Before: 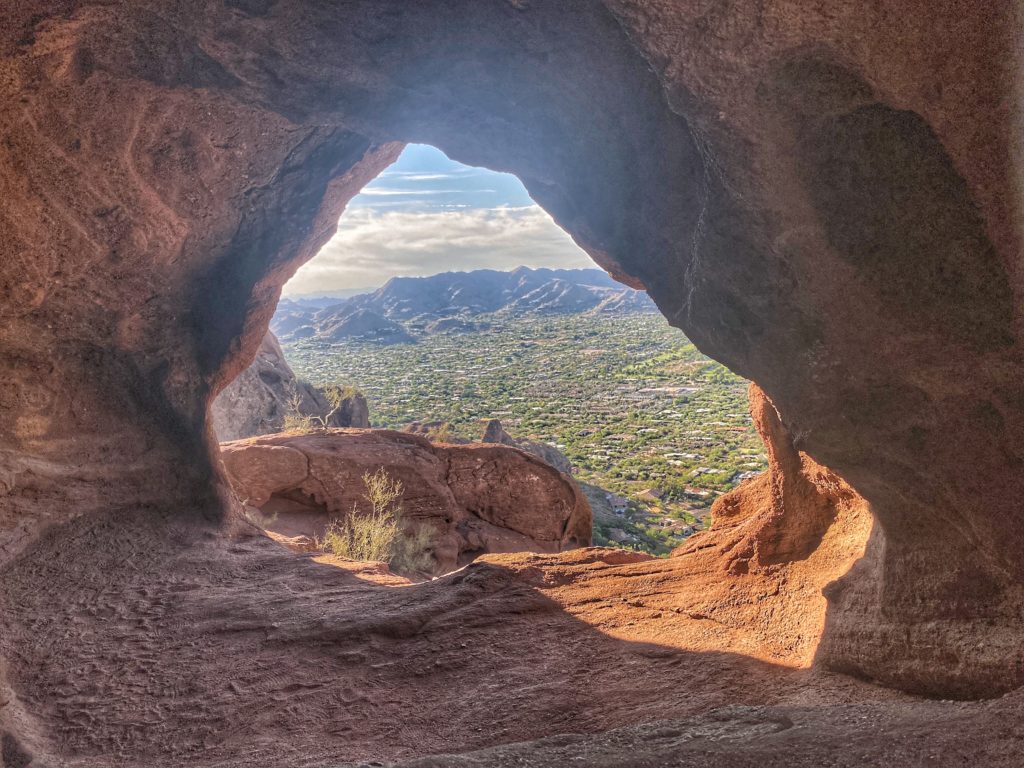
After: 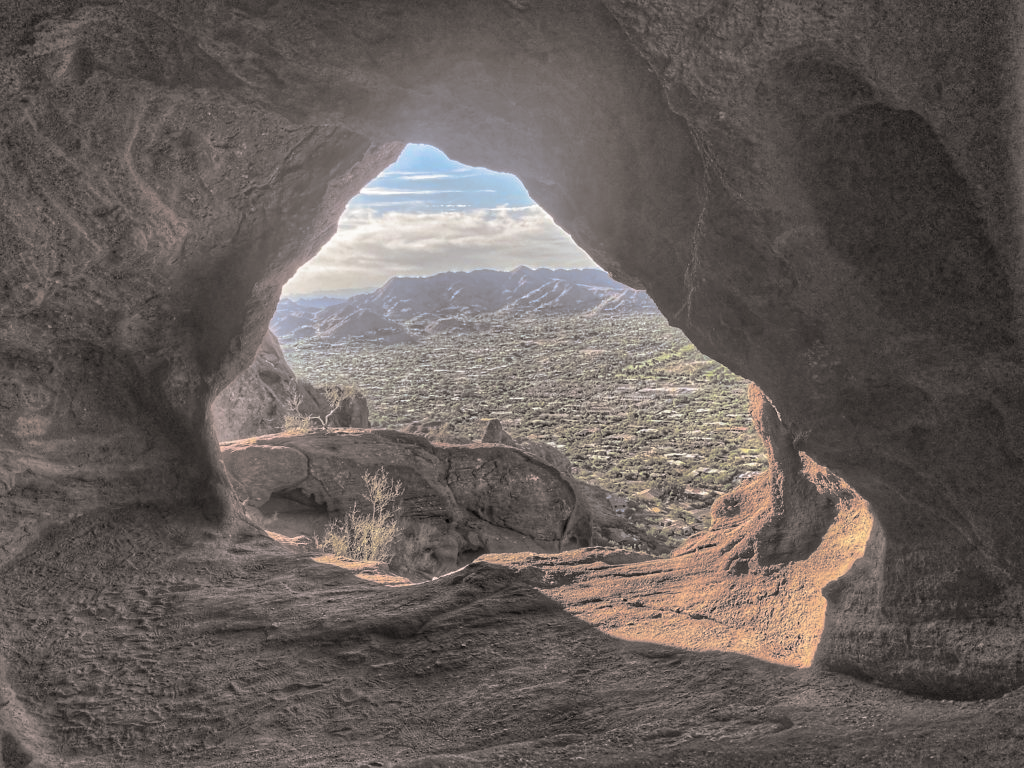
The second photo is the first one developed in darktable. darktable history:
split-toning: shadows › hue 26°, shadows › saturation 0.09, highlights › hue 40°, highlights › saturation 0.18, balance -63, compress 0%
rgb levels: preserve colors max RGB
